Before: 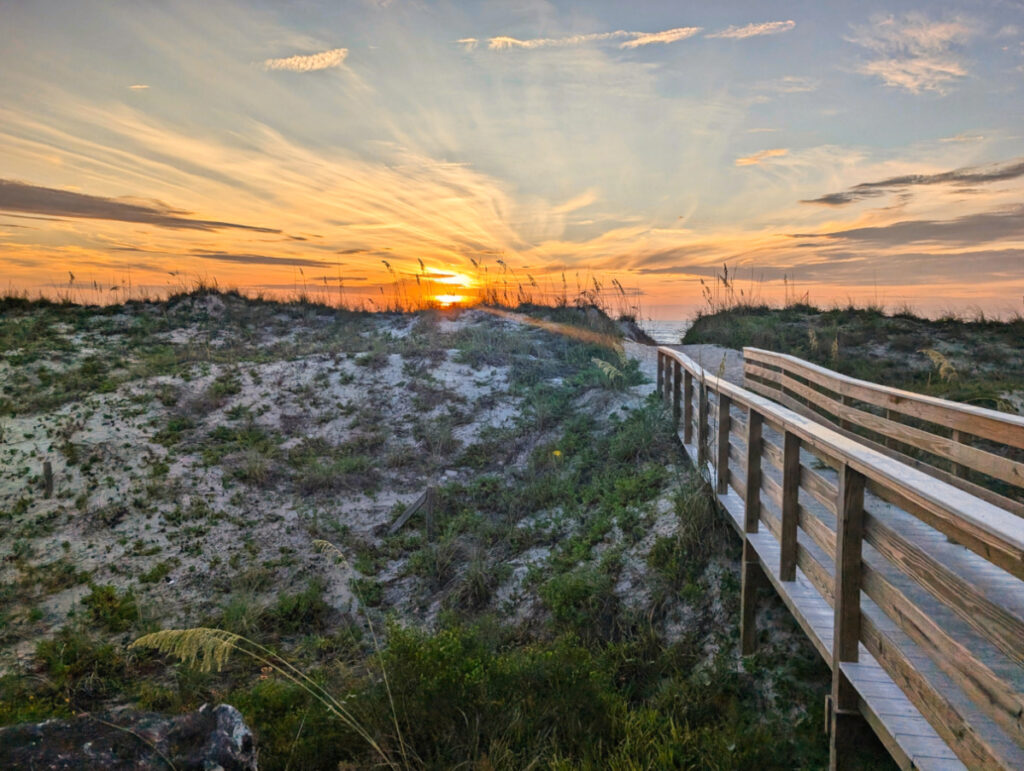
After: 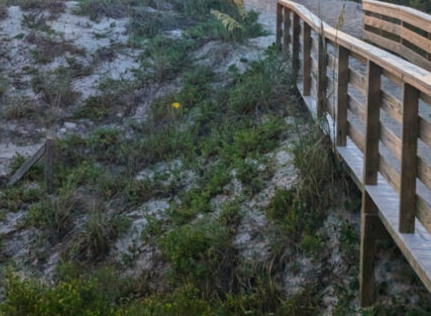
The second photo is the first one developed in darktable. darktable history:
crop: left 37.221%, top 45.169%, right 20.63%, bottom 13.777%
bloom: size 40%
